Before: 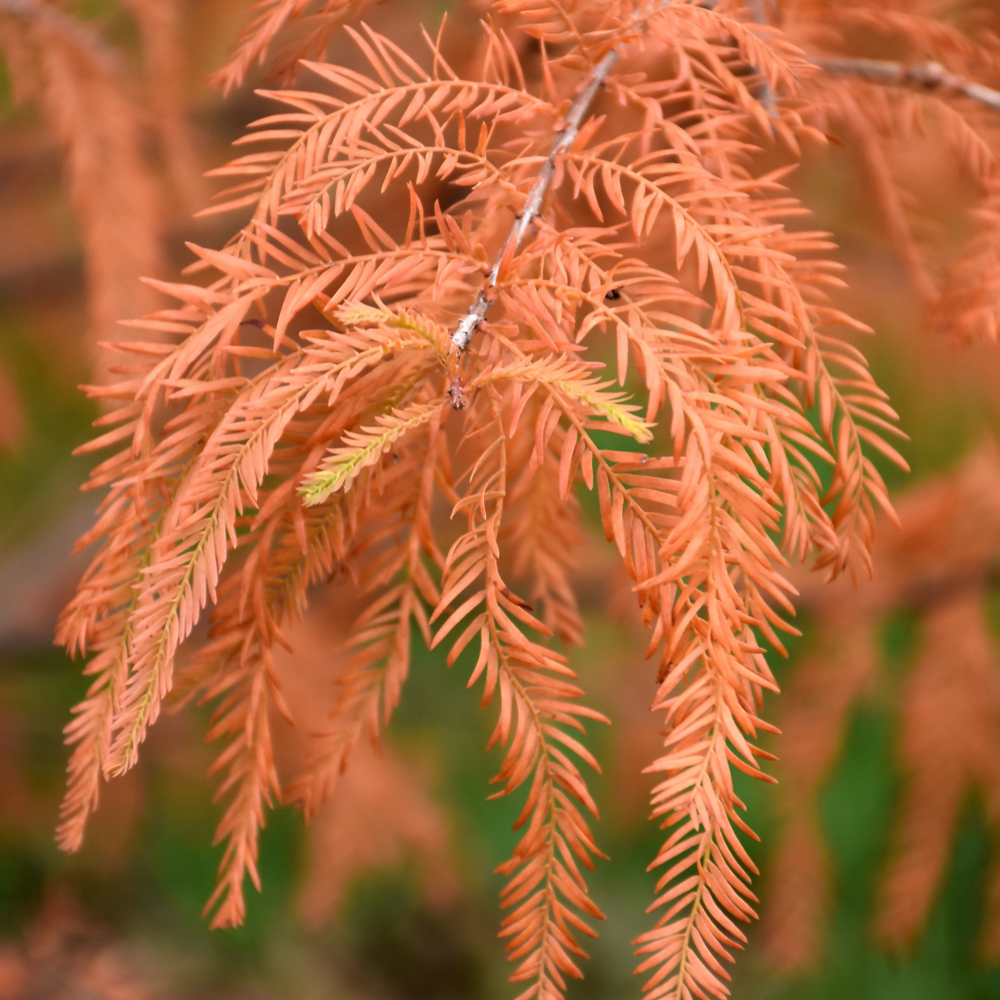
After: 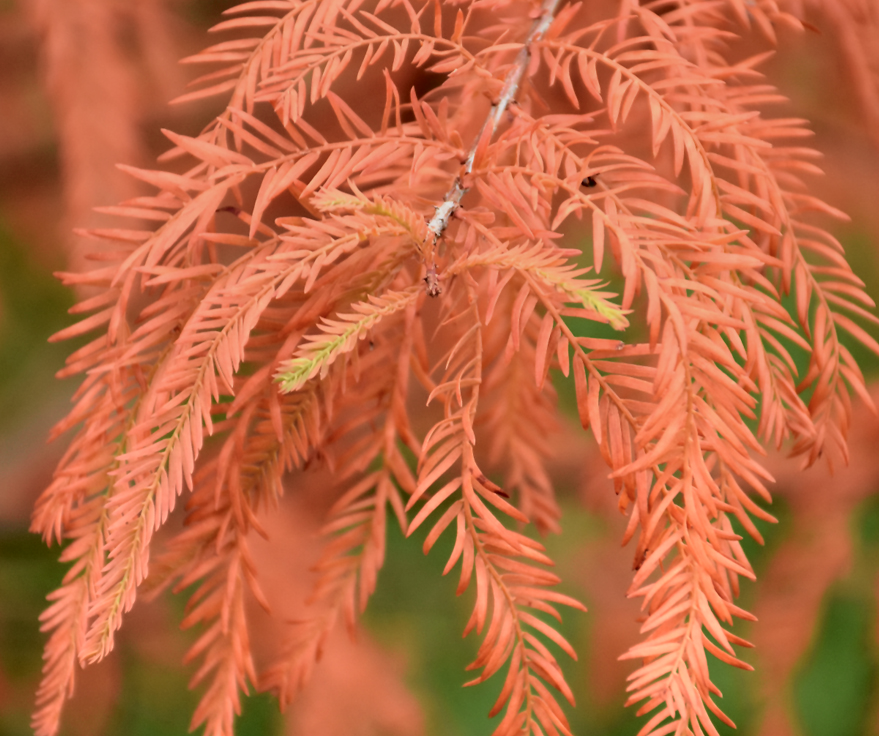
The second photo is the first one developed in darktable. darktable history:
graduated density: rotation 5.63°, offset 76.9
crop and rotate: left 2.425%, top 11.305%, right 9.6%, bottom 15.08%
white balance: red 1, blue 1
tone curve: curves: ch0 [(0, 0.021) (0.049, 0.044) (0.152, 0.14) (0.328, 0.377) (0.473, 0.543) (0.641, 0.705) (0.85, 0.894) (1, 0.969)]; ch1 [(0, 0) (0.302, 0.331) (0.427, 0.433) (0.472, 0.47) (0.502, 0.503) (0.527, 0.524) (0.564, 0.591) (0.602, 0.632) (0.677, 0.701) (0.859, 0.885) (1, 1)]; ch2 [(0, 0) (0.33, 0.301) (0.447, 0.44) (0.487, 0.496) (0.502, 0.516) (0.535, 0.563) (0.565, 0.6) (0.618, 0.629) (1, 1)], color space Lab, independent channels, preserve colors none
